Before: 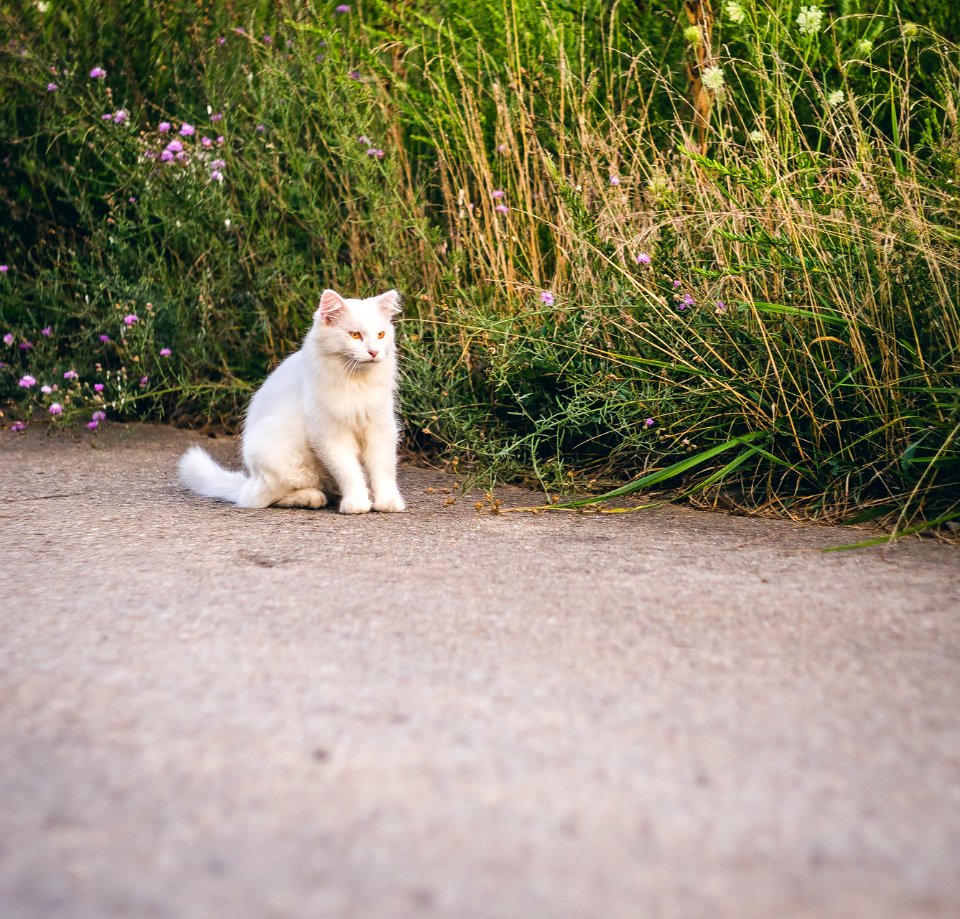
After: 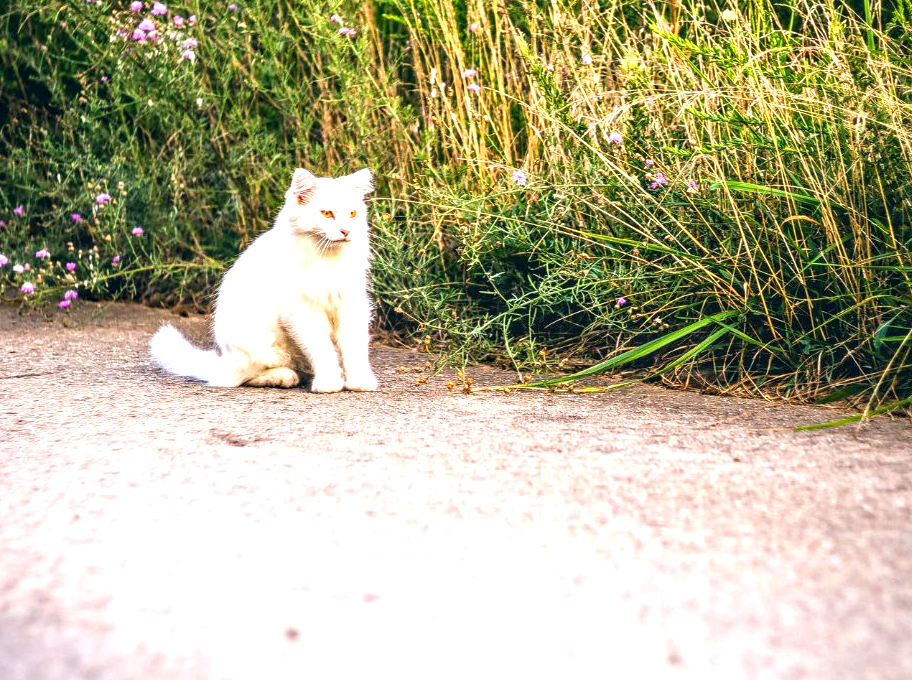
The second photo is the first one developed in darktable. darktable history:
haze removal: compatibility mode true, adaptive false
crop and rotate: left 2.991%, top 13.302%, right 1.981%, bottom 12.636%
local contrast: on, module defaults
exposure: exposure 1 EV, compensate highlight preservation false
